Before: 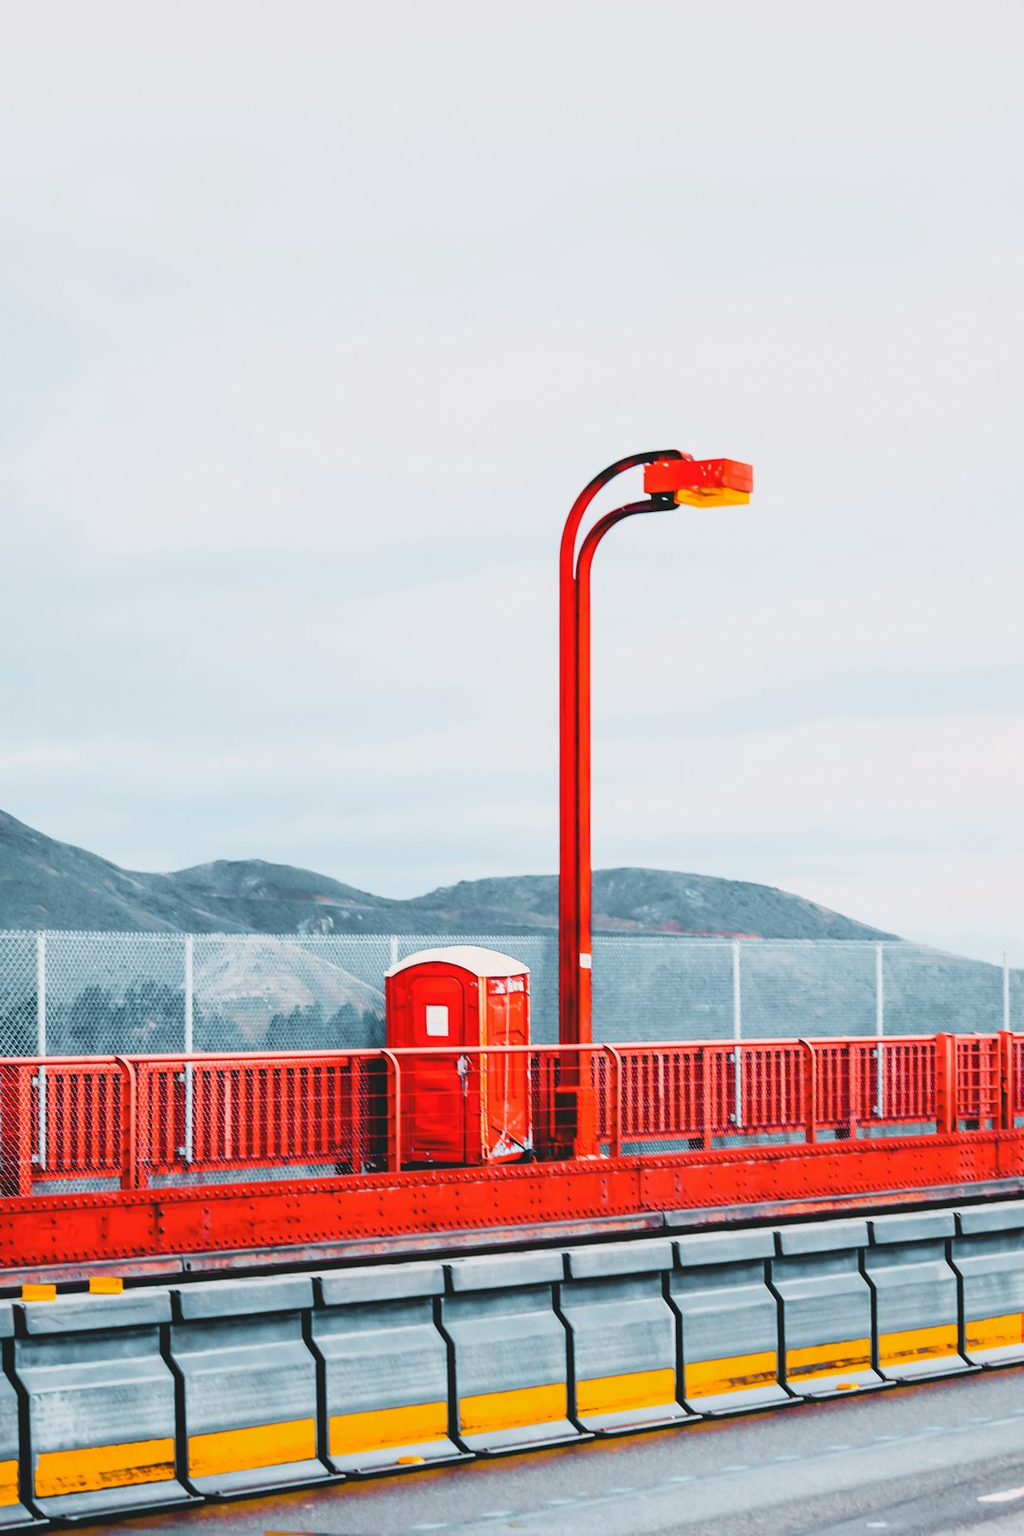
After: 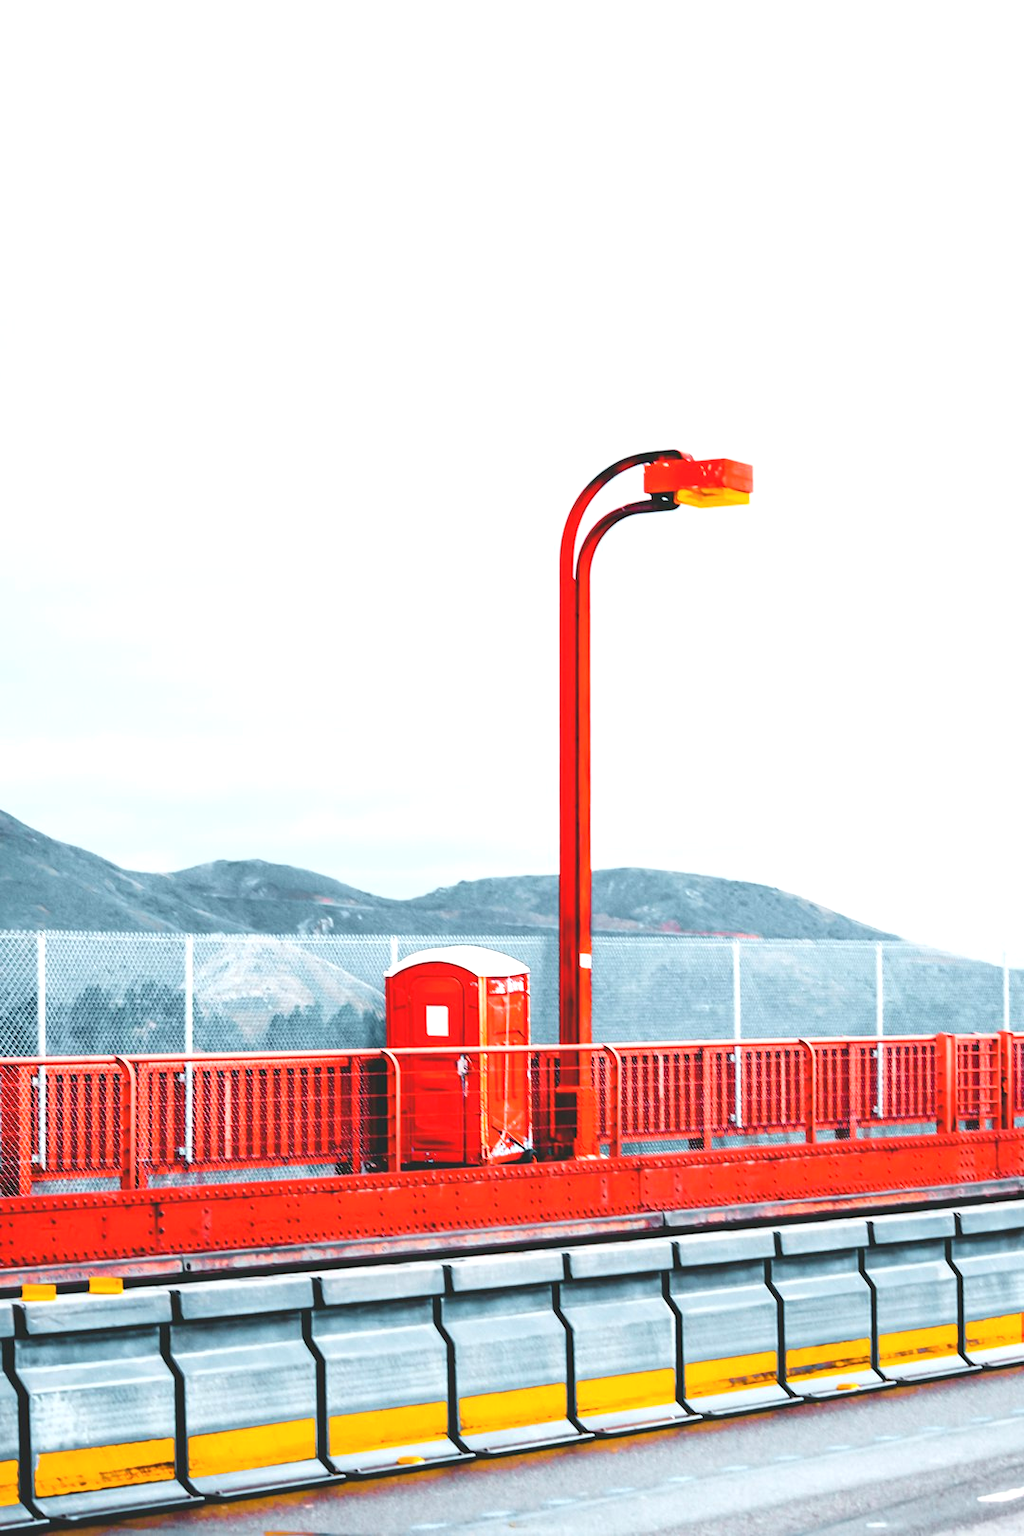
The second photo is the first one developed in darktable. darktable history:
exposure: black level correction -0.002, exposure 0.547 EV, compensate highlight preservation false
